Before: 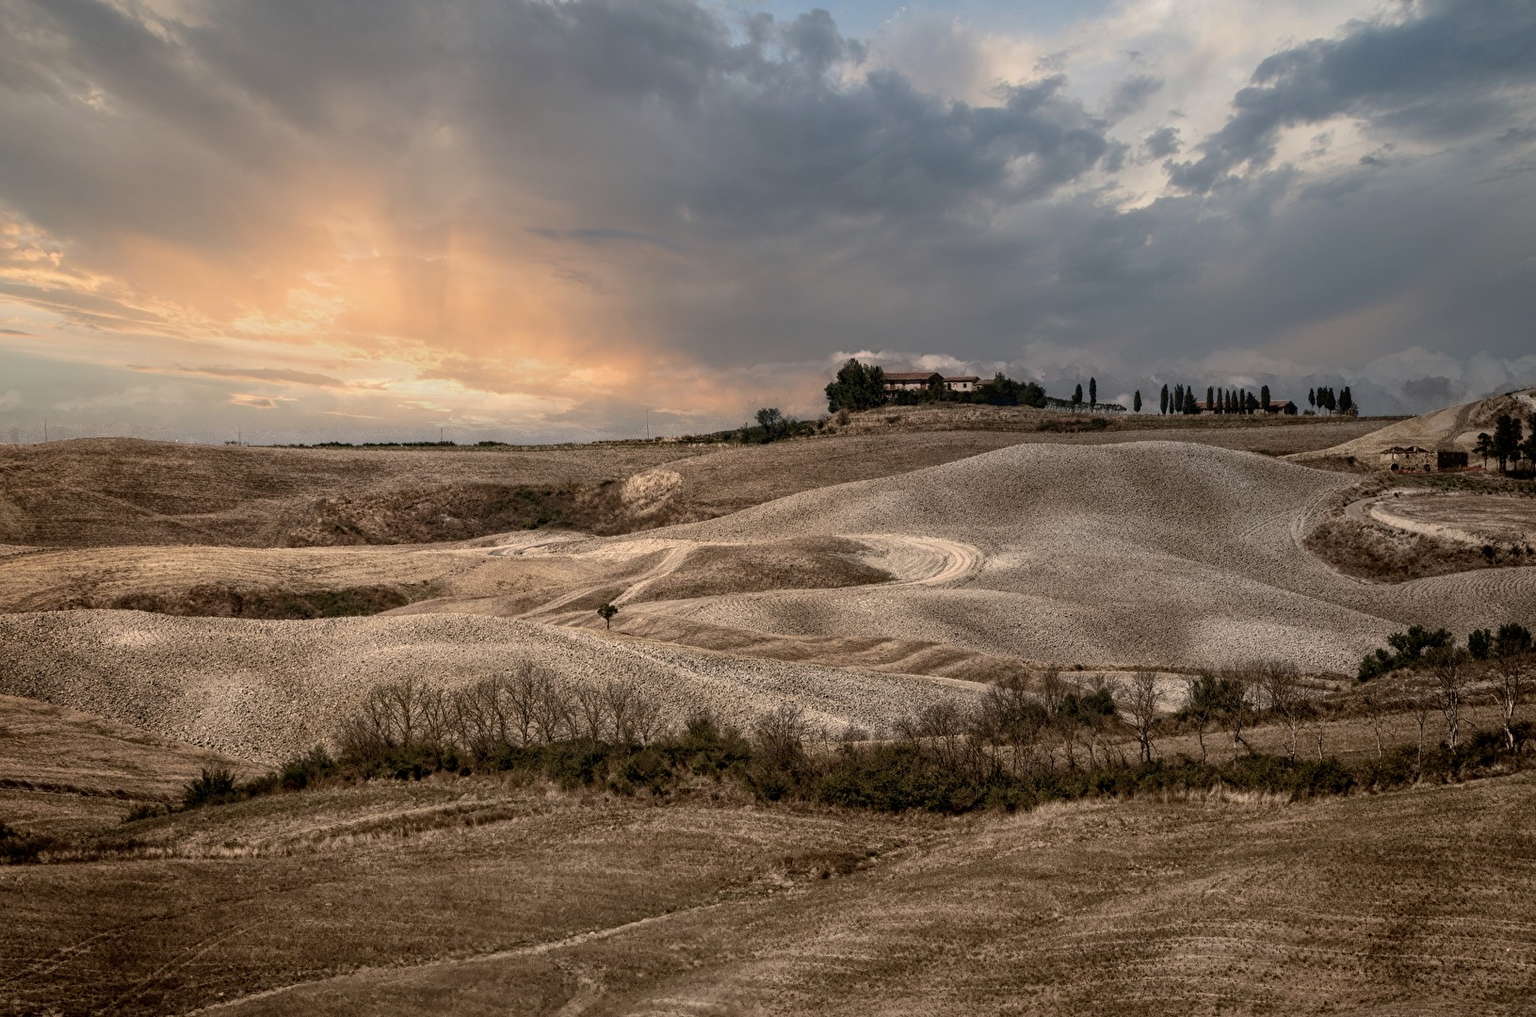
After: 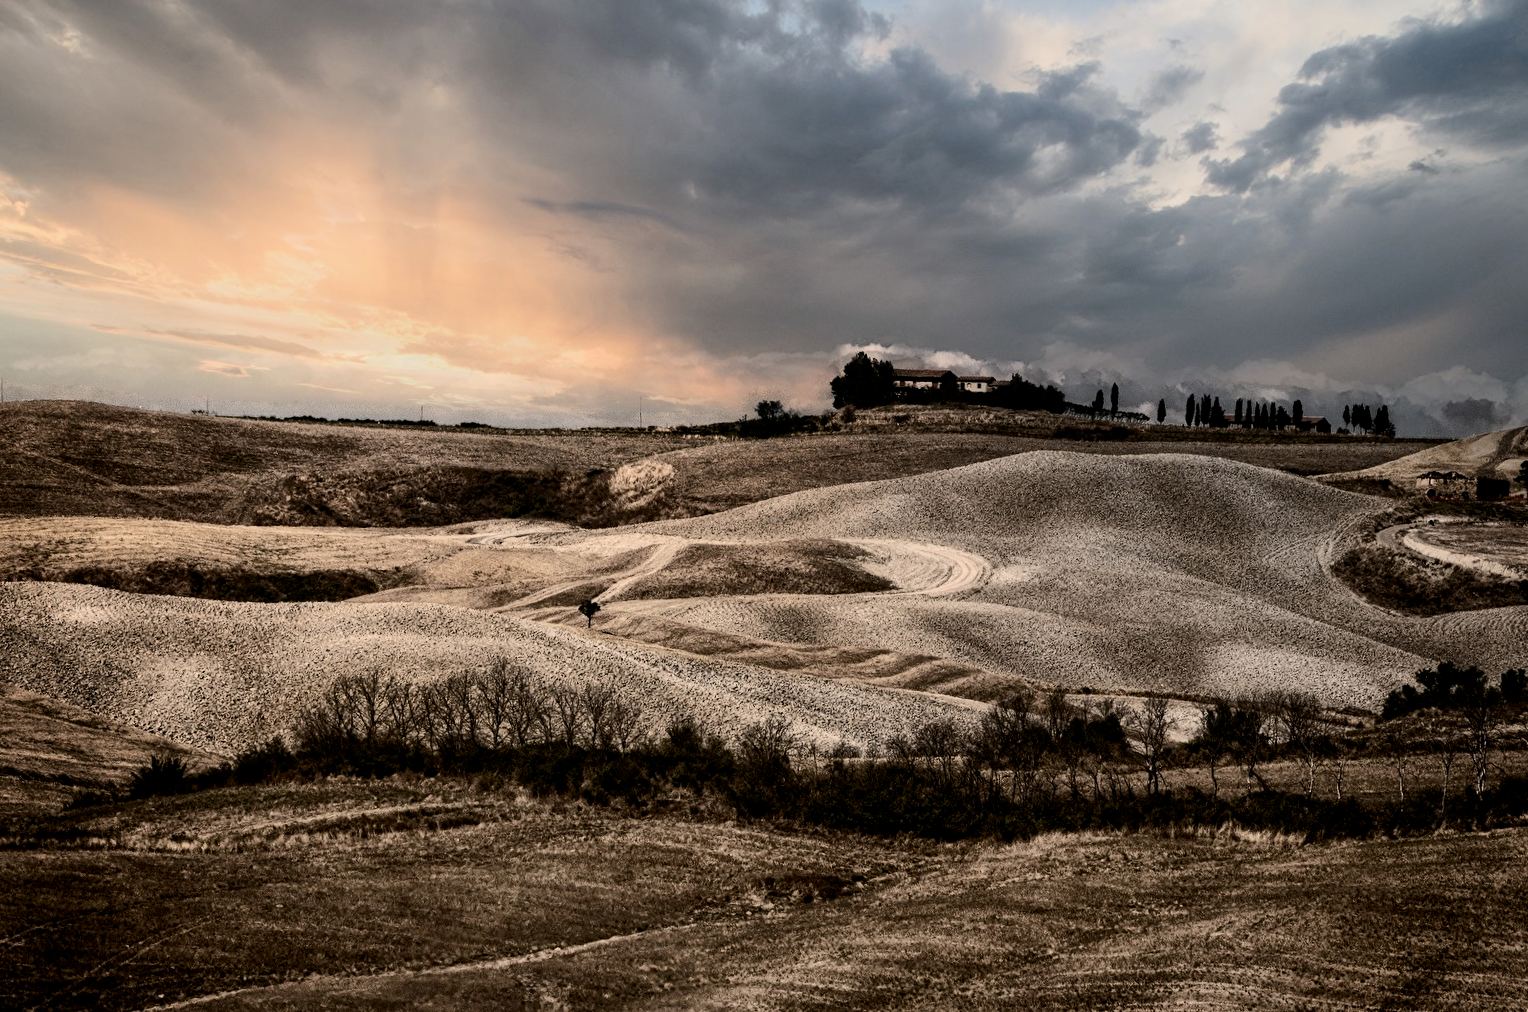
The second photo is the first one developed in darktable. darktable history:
contrast brightness saturation: contrast 0.221
filmic rgb: black relative exposure -5.07 EV, white relative exposure 3.96 EV, hardness 2.89, contrast 1.3, highlights saturation mix -9.28%
crop and rotate: angle -2.57°
